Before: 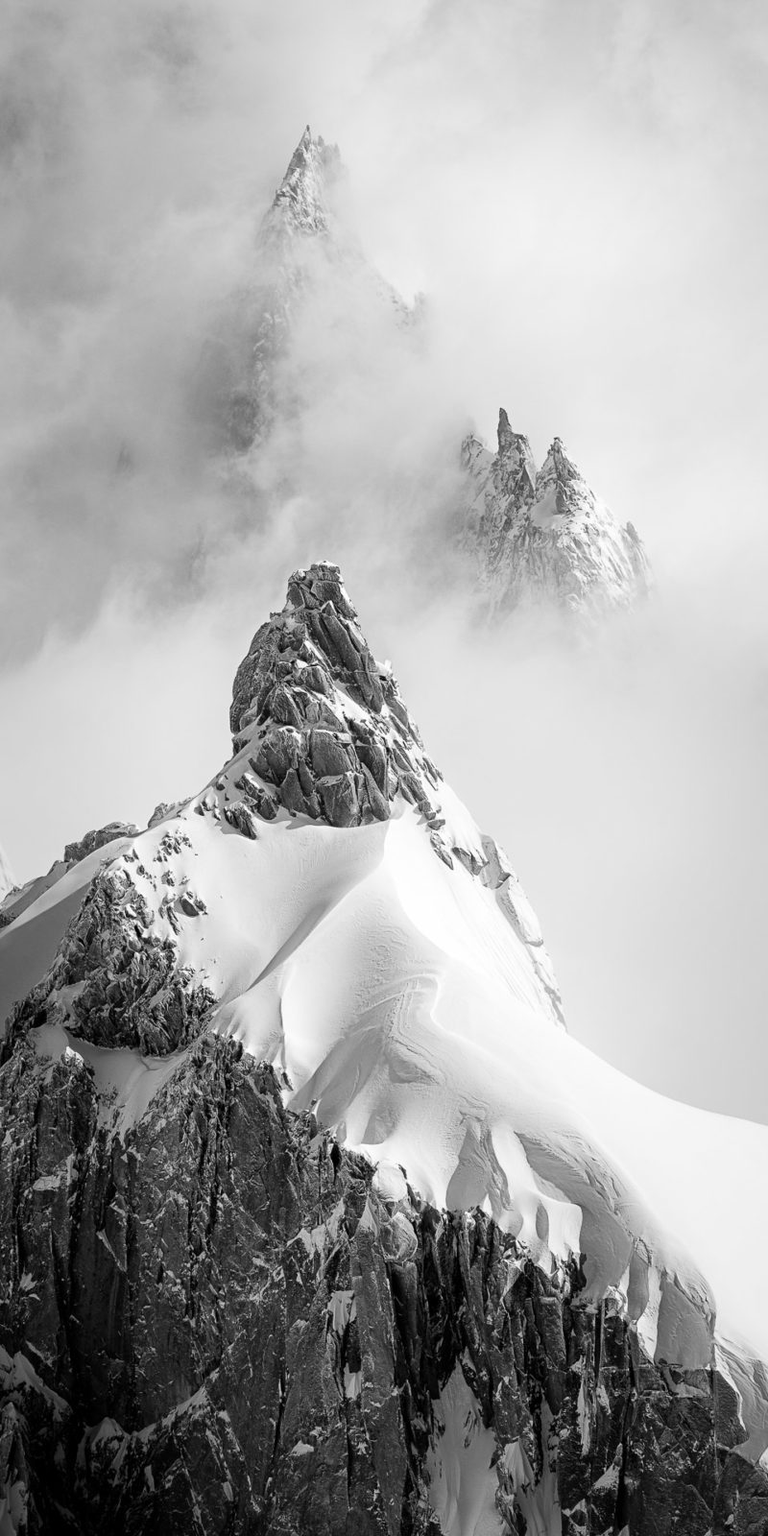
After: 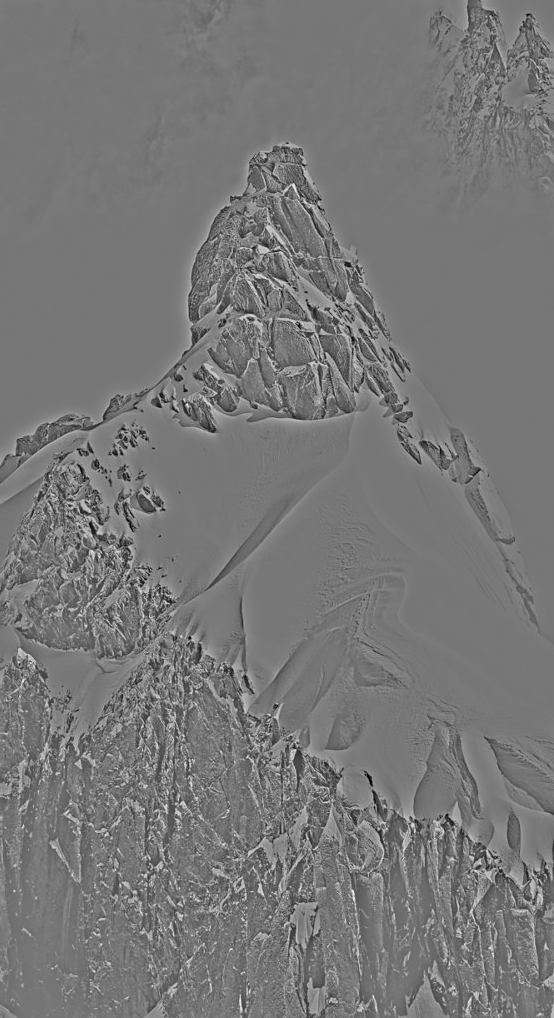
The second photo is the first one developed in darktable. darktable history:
color zones: curves: ch0 [(0.009, 0.528) (0.136, 0.6) (0.255, 0.586) (0.39, 0.528) (0.522, 0.584) (0.686, 0.736) (0.849, 0.561)]; ch1 [(0.045, 0.781) (0.14, 0.416) (0.257, 0.695) (0.442, 0.032) (0.738, 0.338) (0.818, 0.632) (0.891, 0.741) (1, 0.704)]; ch2 [(0, 0.667) (0.141, 0.52) (0.26, 0.37) (0.474, 0.432) (0.743, 0.286)]
highpass: sharpness 25.84%, contrast boost 14.94%
haze removal: compatibility mode true, adaptive false
crop: left 6.488%, top 27.668%, right 24.183%, bottom 8.656%
sharpen: on, module defaults
